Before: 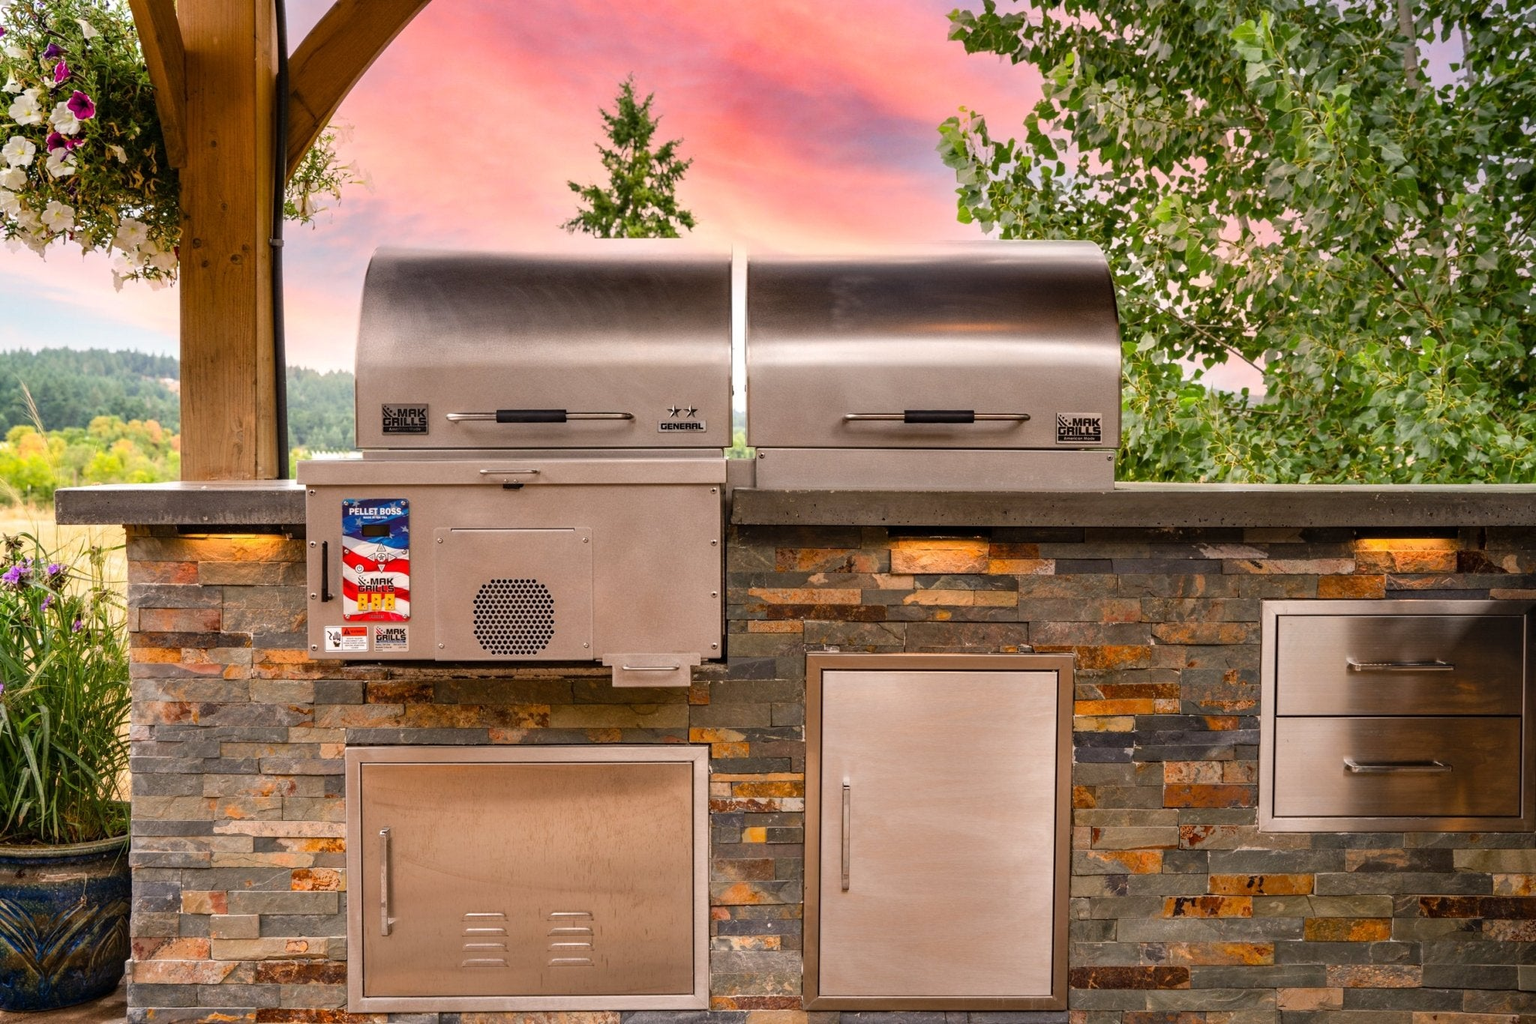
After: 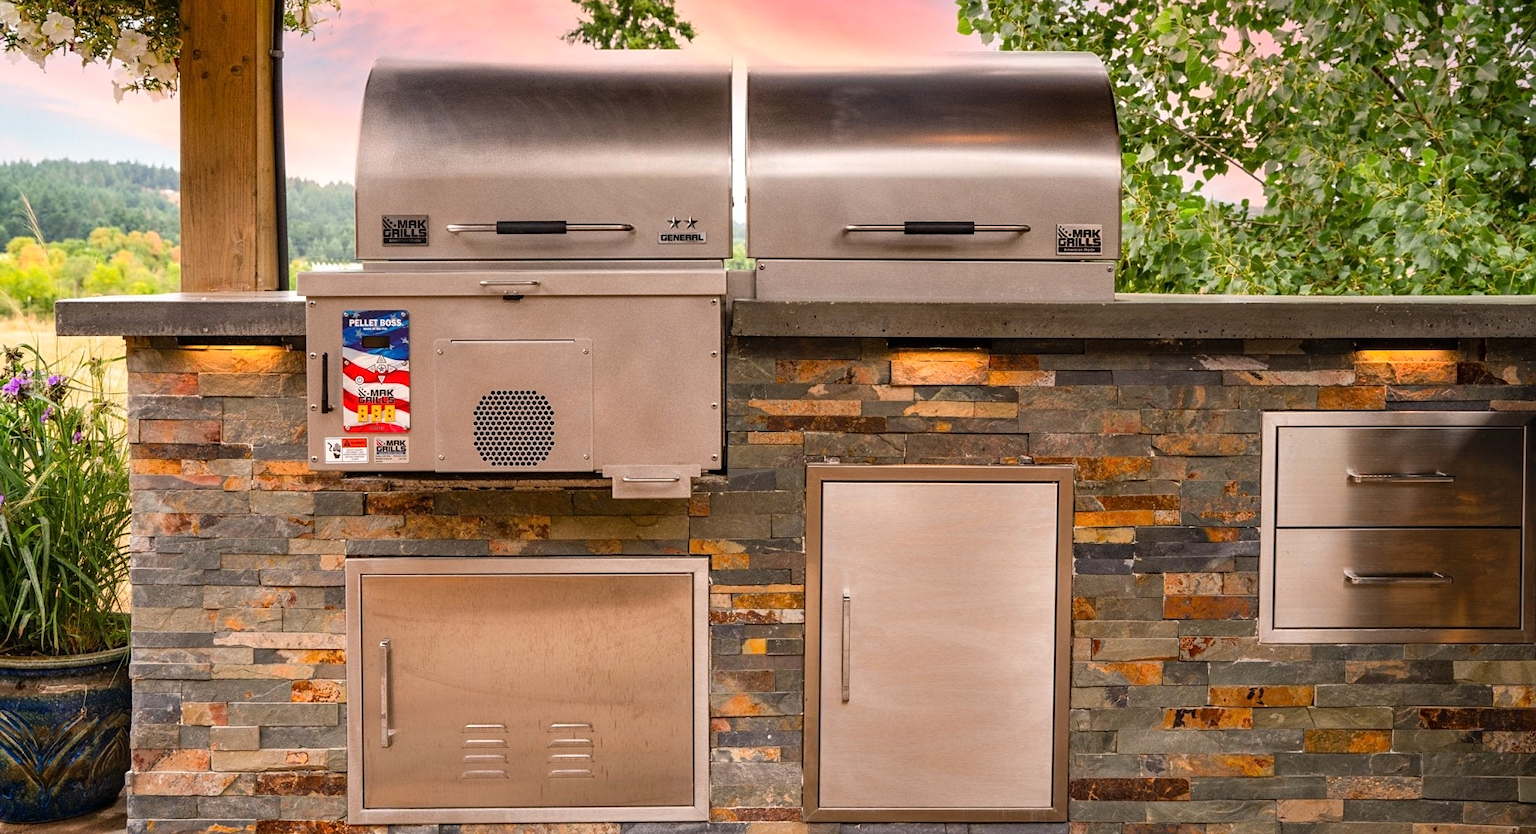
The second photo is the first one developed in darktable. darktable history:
sharpen: amount 0.2
crop and rotate: top 18.507%
base curve: curves: ch0 [(0, 0) (0.472, 0.508) (1, 1)]
